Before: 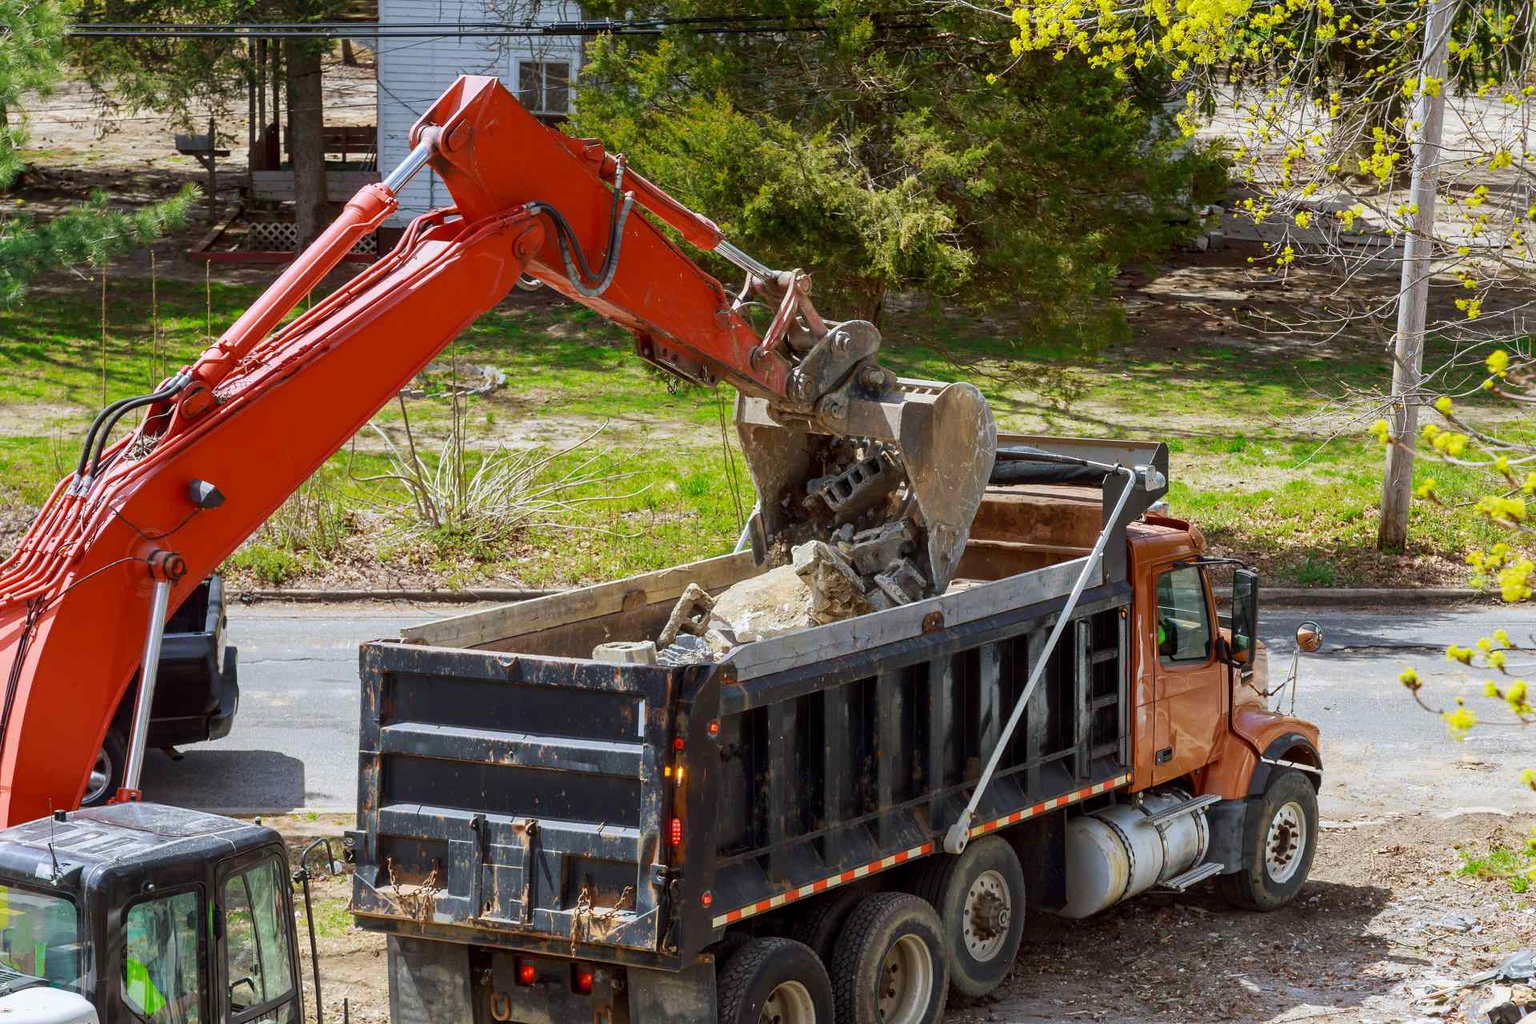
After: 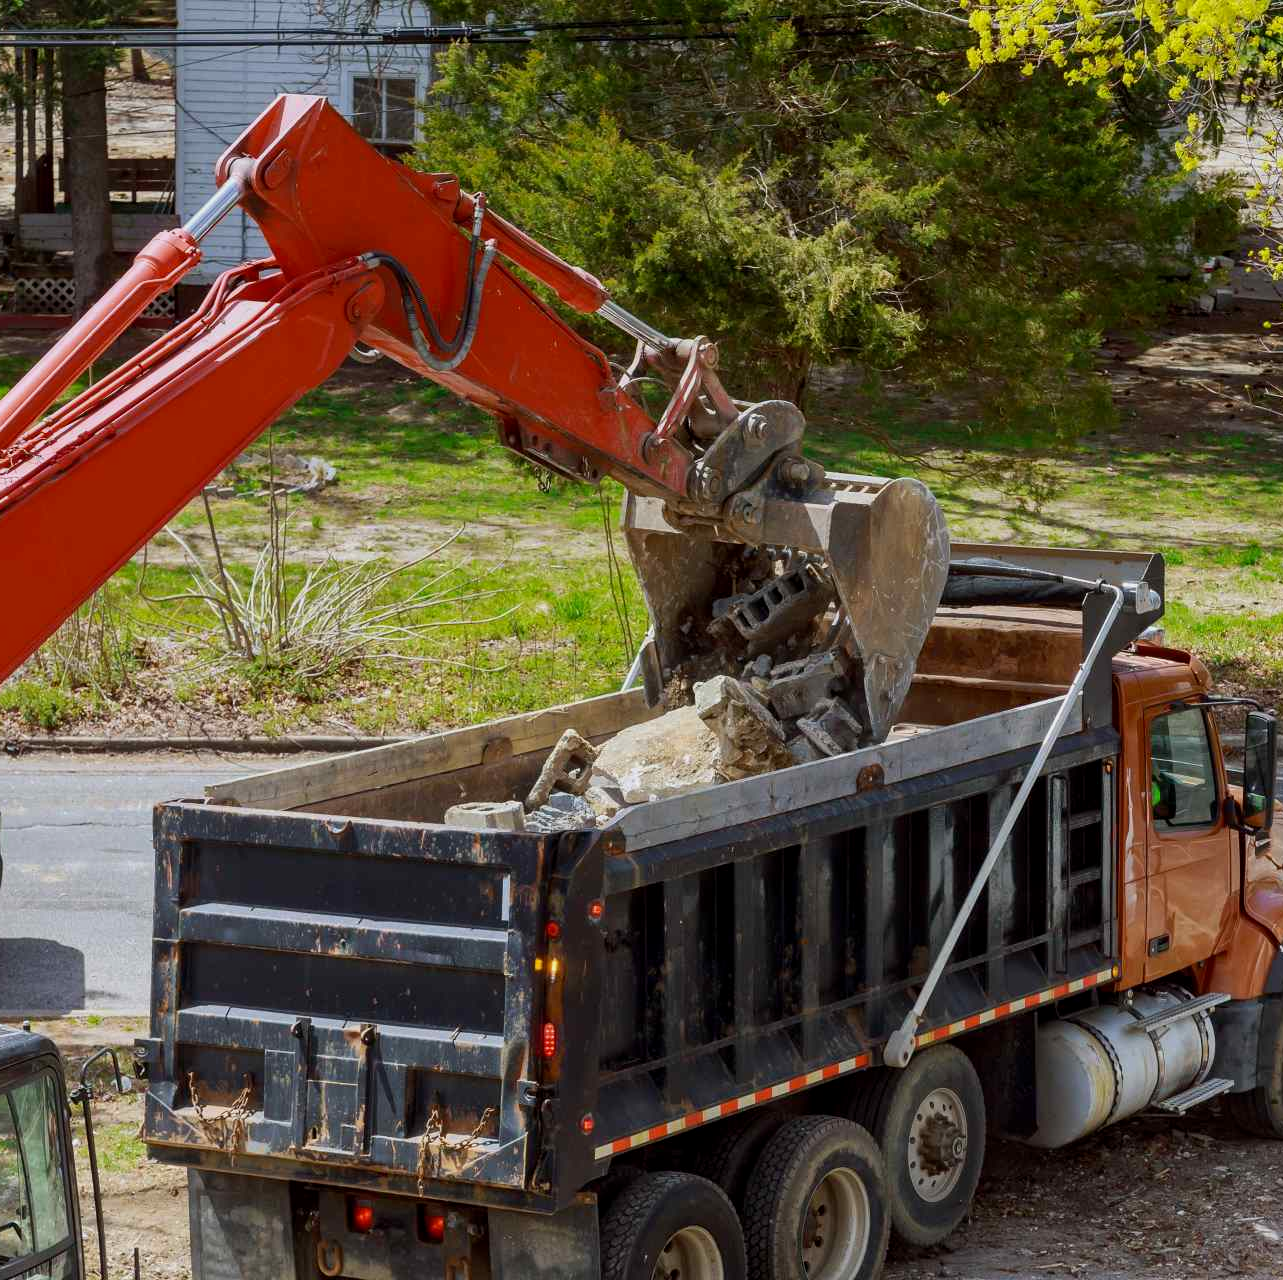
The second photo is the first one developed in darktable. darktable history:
exposure: black level correction 0.002, exposure -0.204 EV, compensate highlight preservation false
crop: left 15.425%, right 17.736%
